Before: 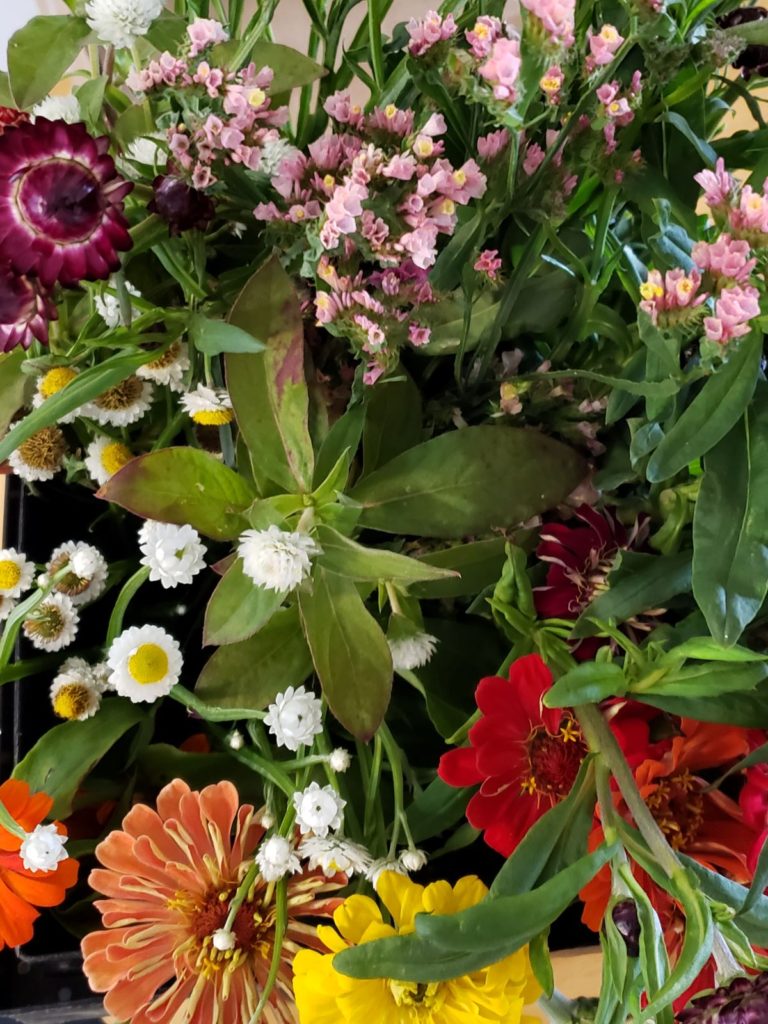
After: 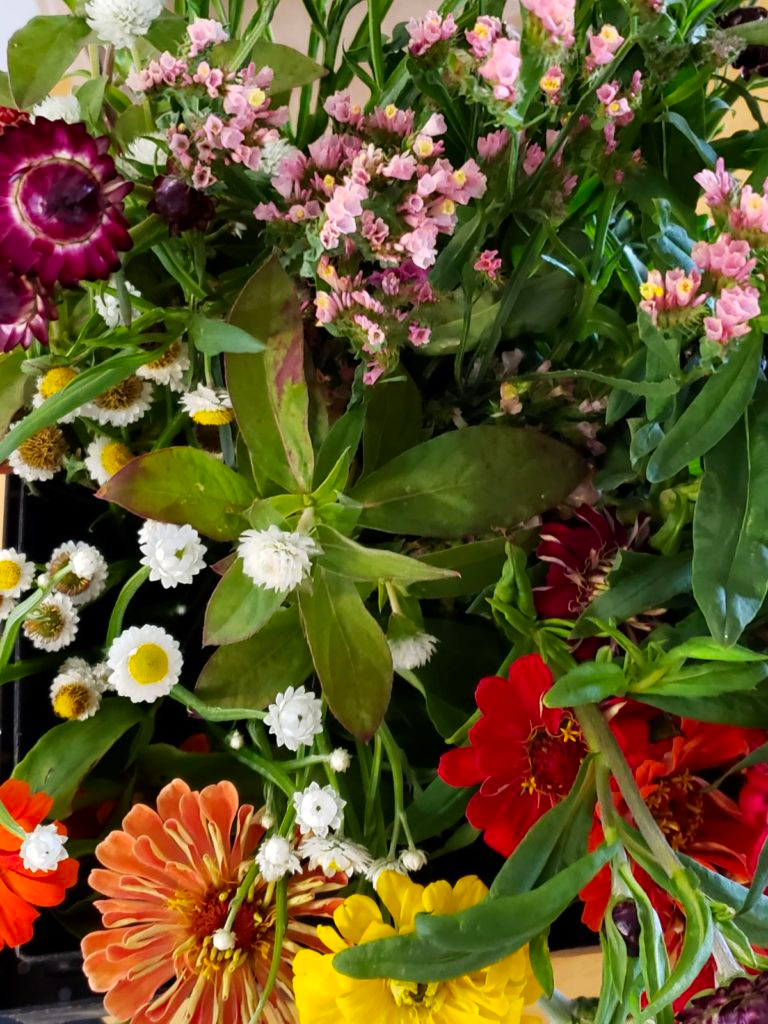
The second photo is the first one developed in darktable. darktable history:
contrast brightness saturation: contrast 0.085, saturation 0.205
